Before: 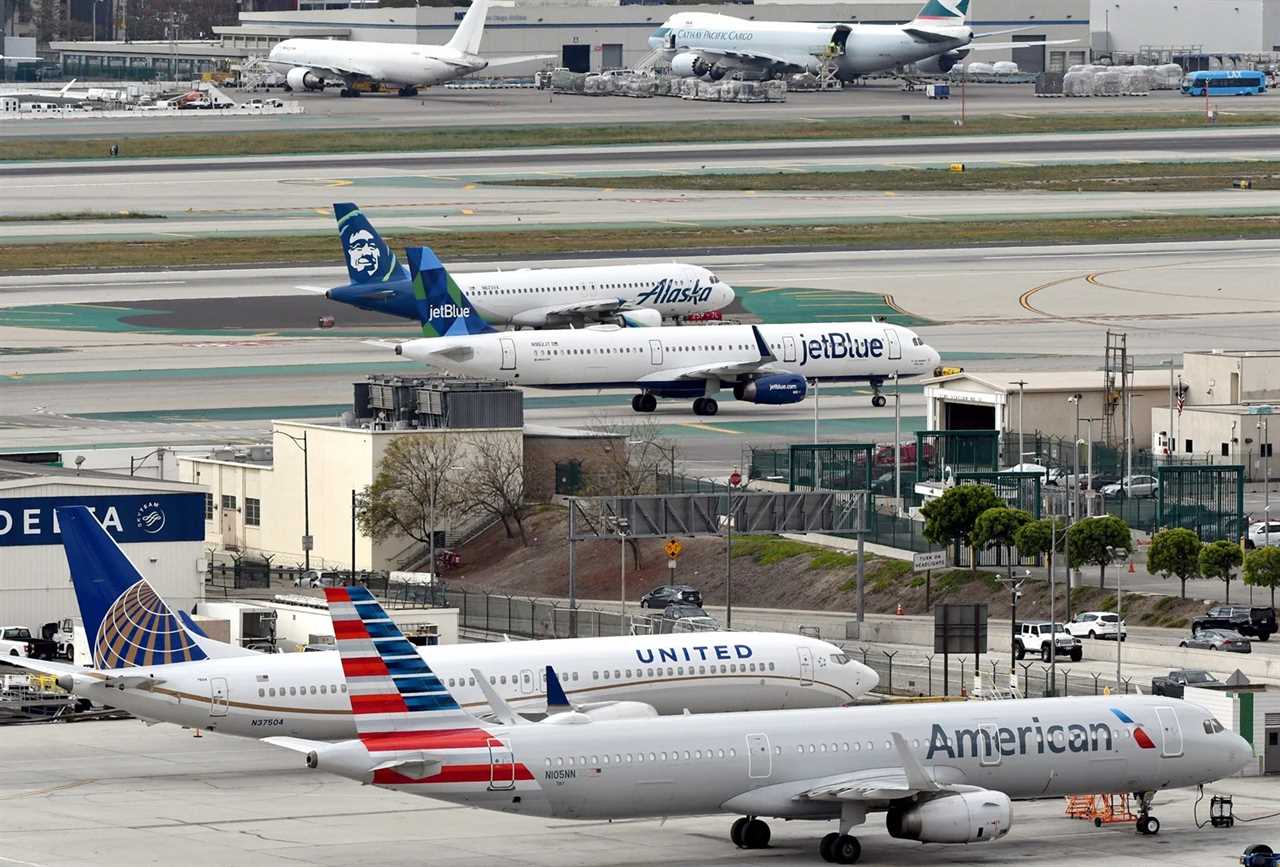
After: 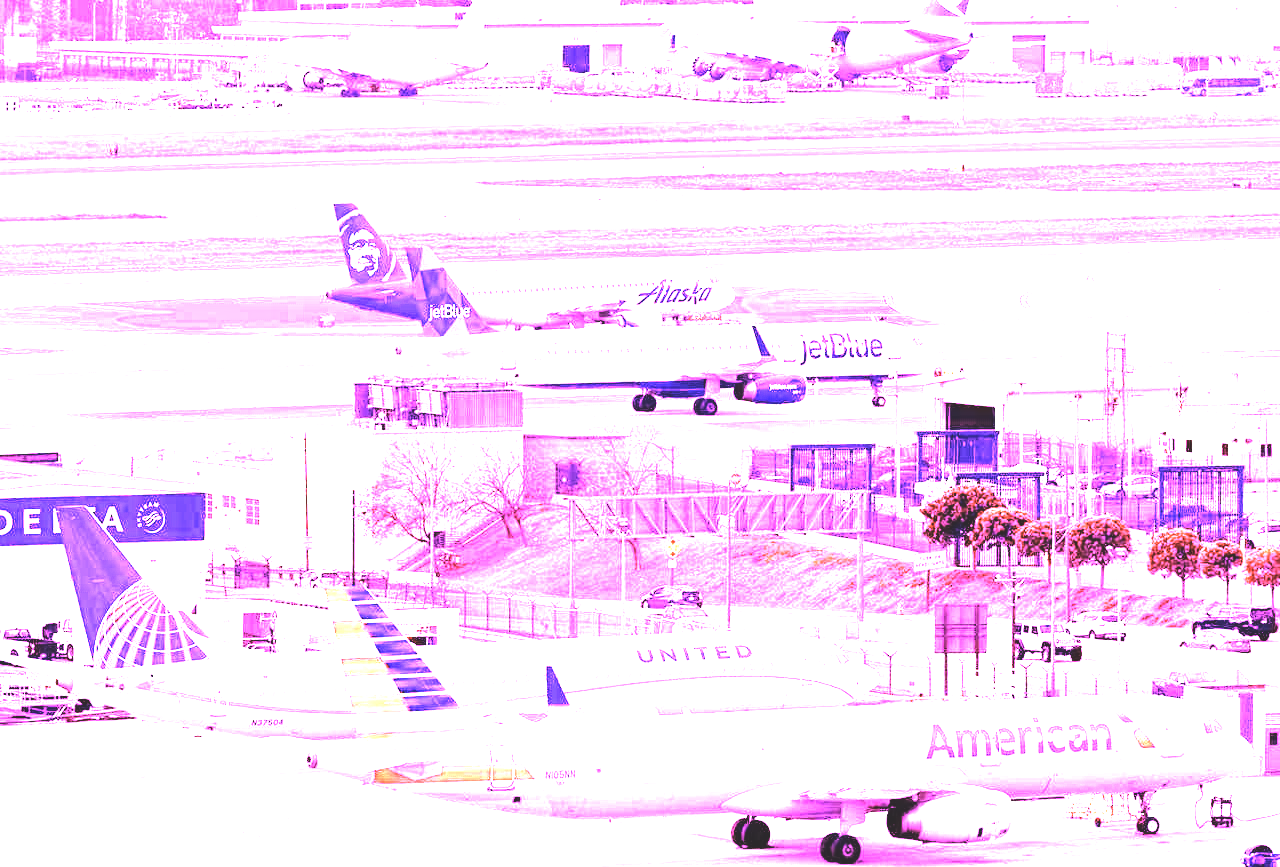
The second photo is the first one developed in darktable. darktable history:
contrast brightness saturation: saturation -0.17
exposure: black level correction -0.025, exposure -0.117 EV, compensate highlight preservation false
contrast equalizer: y [[0.5 ×6], [0.5 ×6], [0.5 ×6], [0 ×6], [0, 0.039, 0.251, 0.29, 0.293, 0.292]]
white balance: red 8, blue 8
